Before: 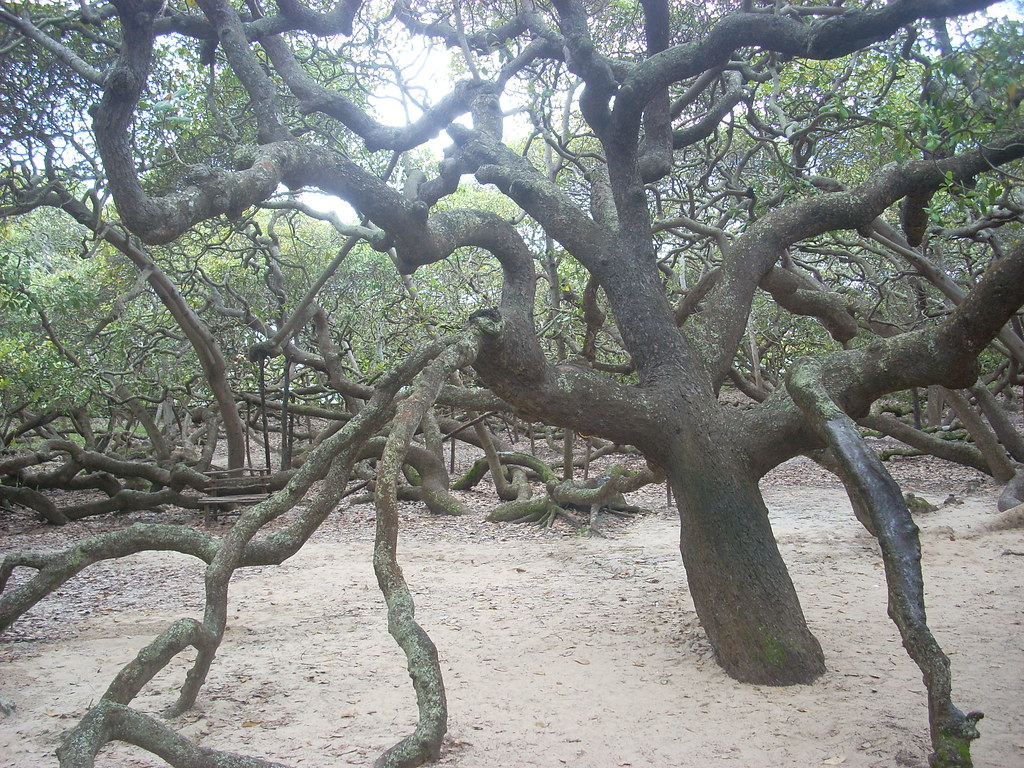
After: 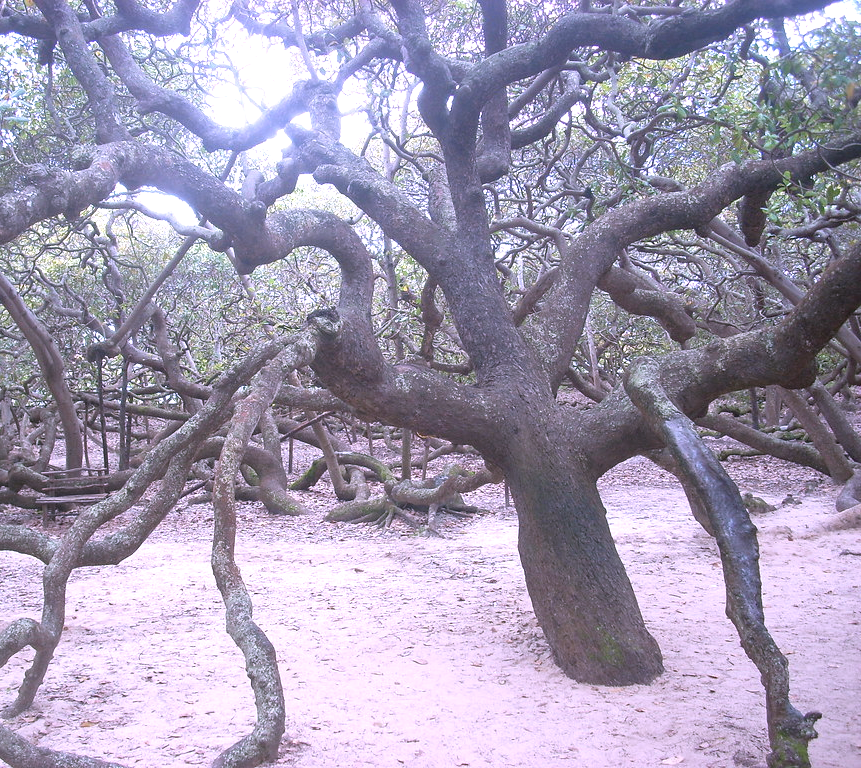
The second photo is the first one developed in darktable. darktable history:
color correction: highlights a* 15.04, highlights b* -24.52
crop: left 15.881%
exposure: black level correction 0, exposure 0.498 EV, compensate exposure bias true, compensate highlight preservation false
